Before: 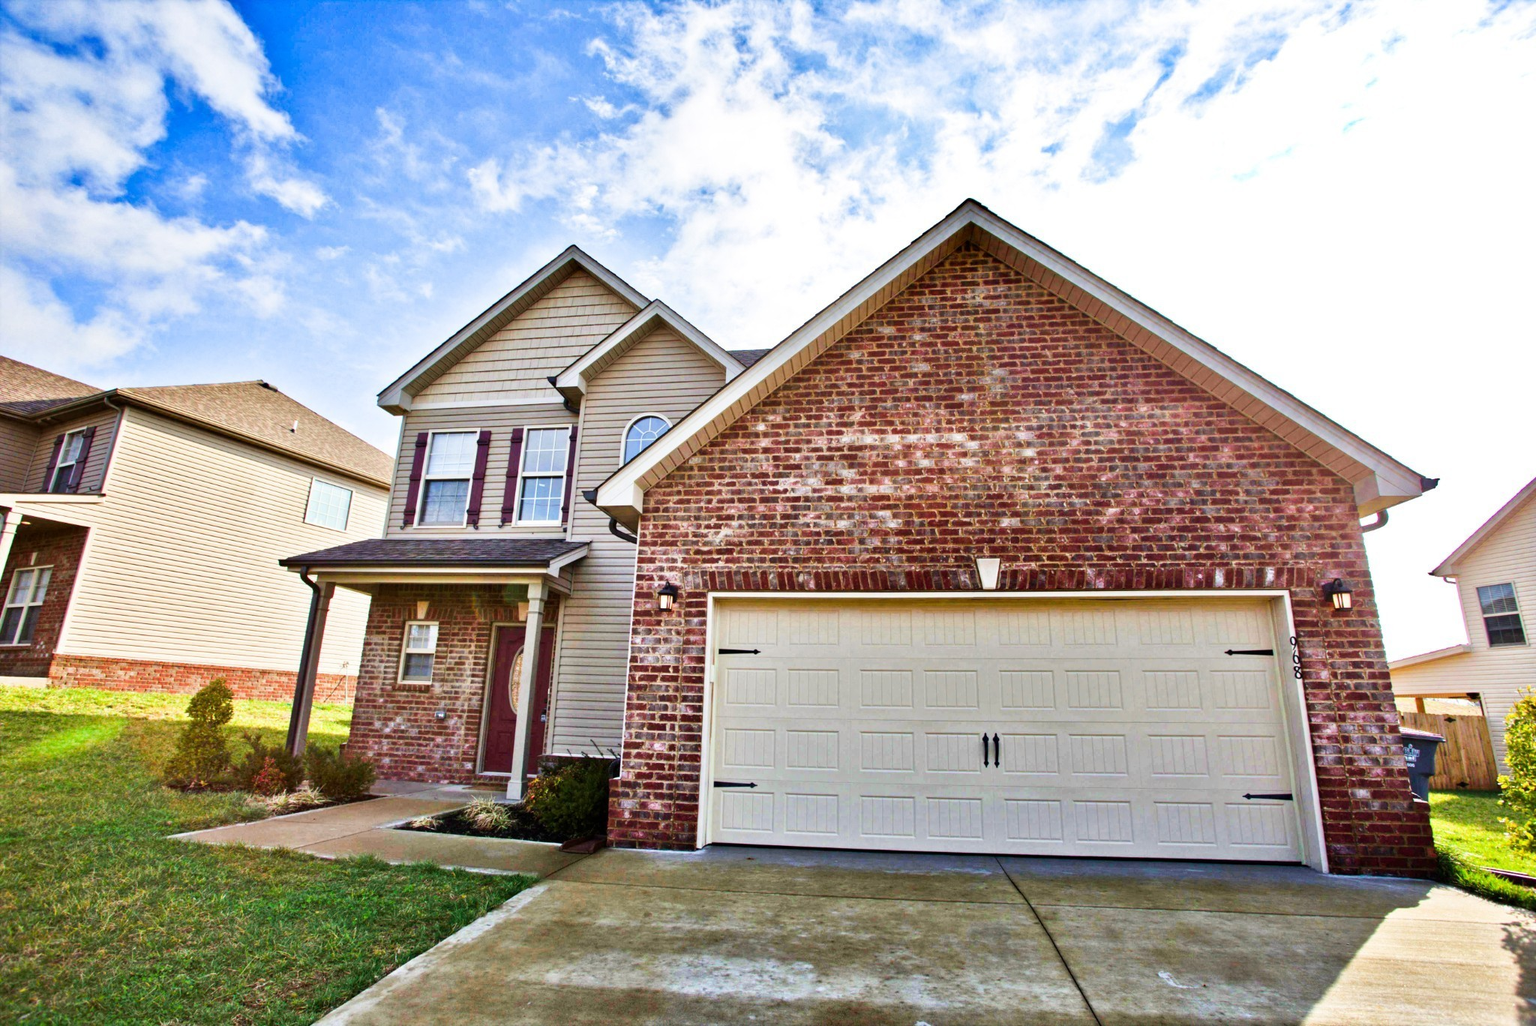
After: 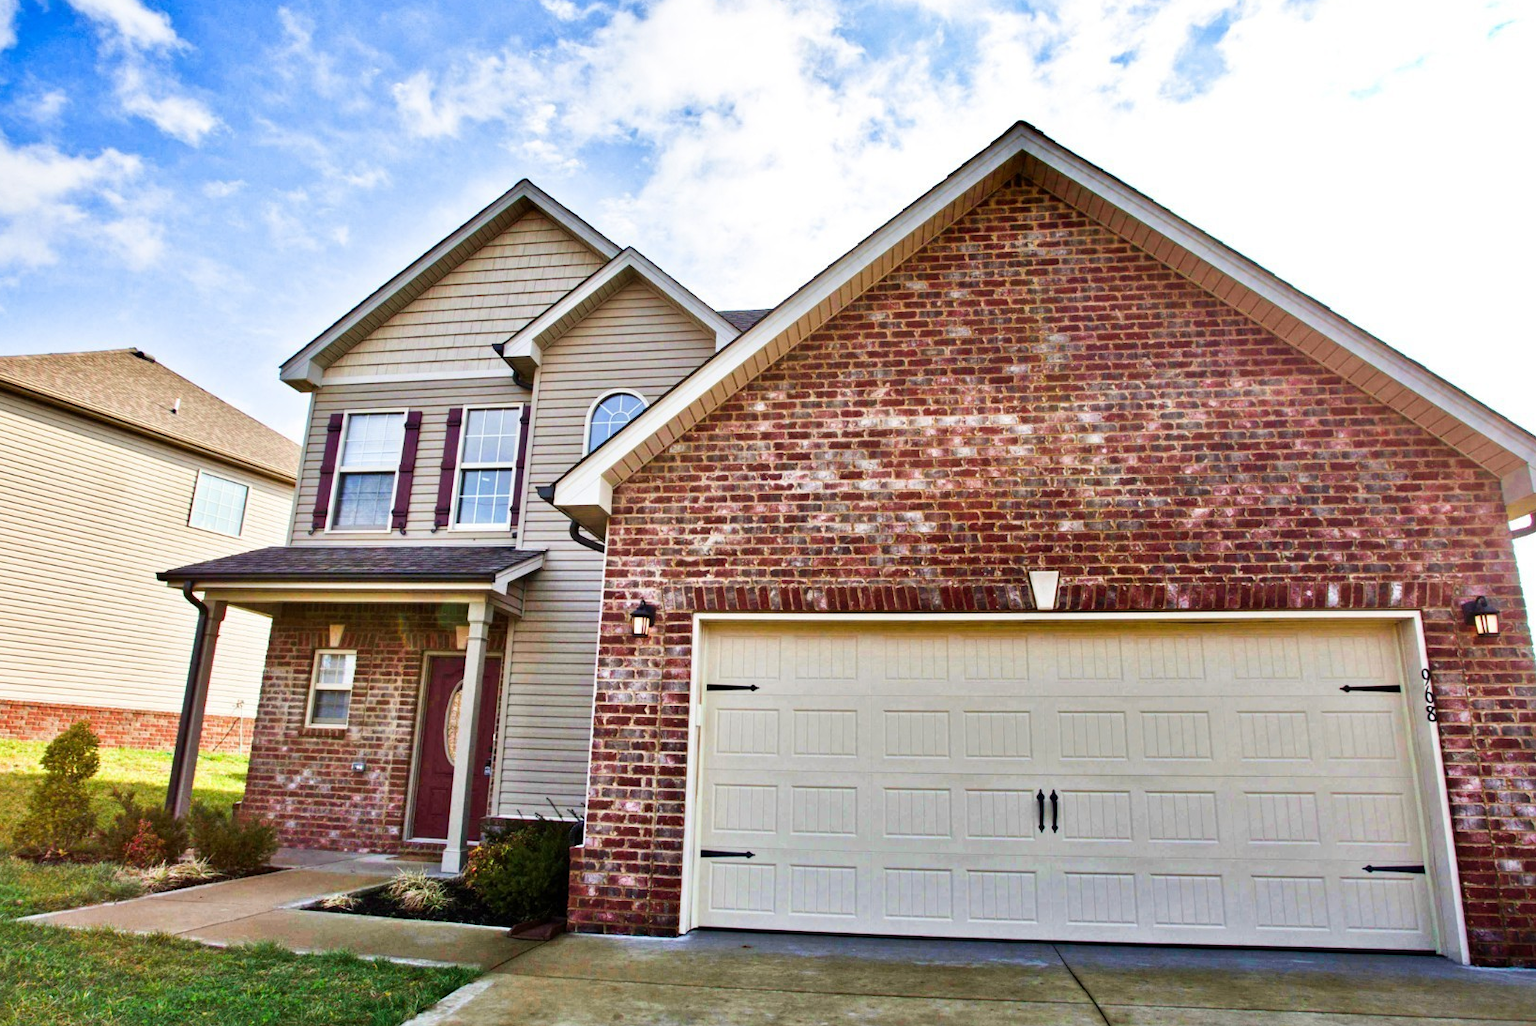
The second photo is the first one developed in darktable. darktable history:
crop and rotate: left 10.049%, top 9.991%, right 10.008%, bottom 9.972%
